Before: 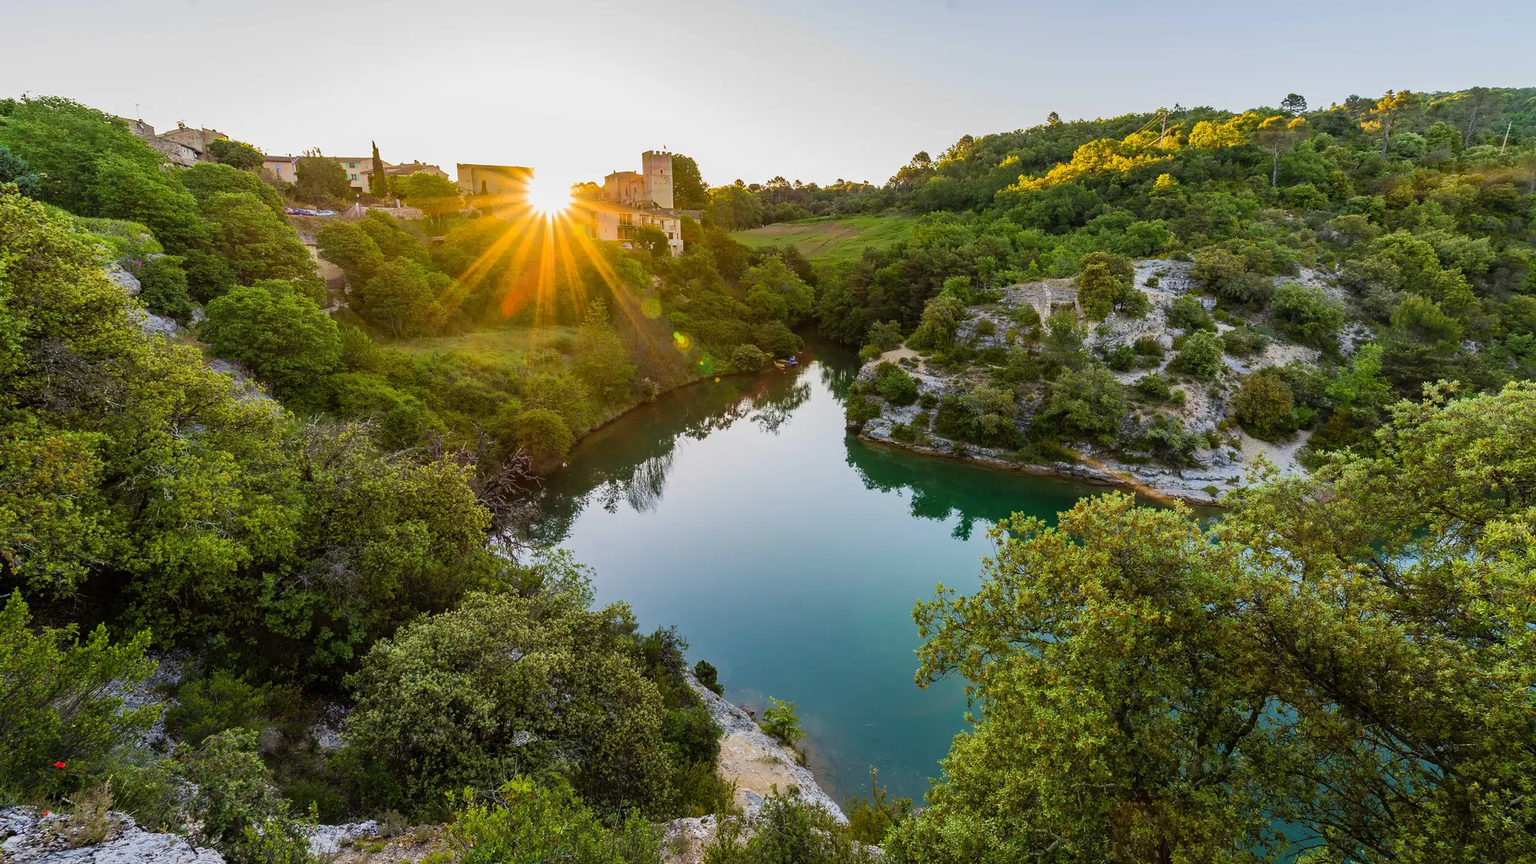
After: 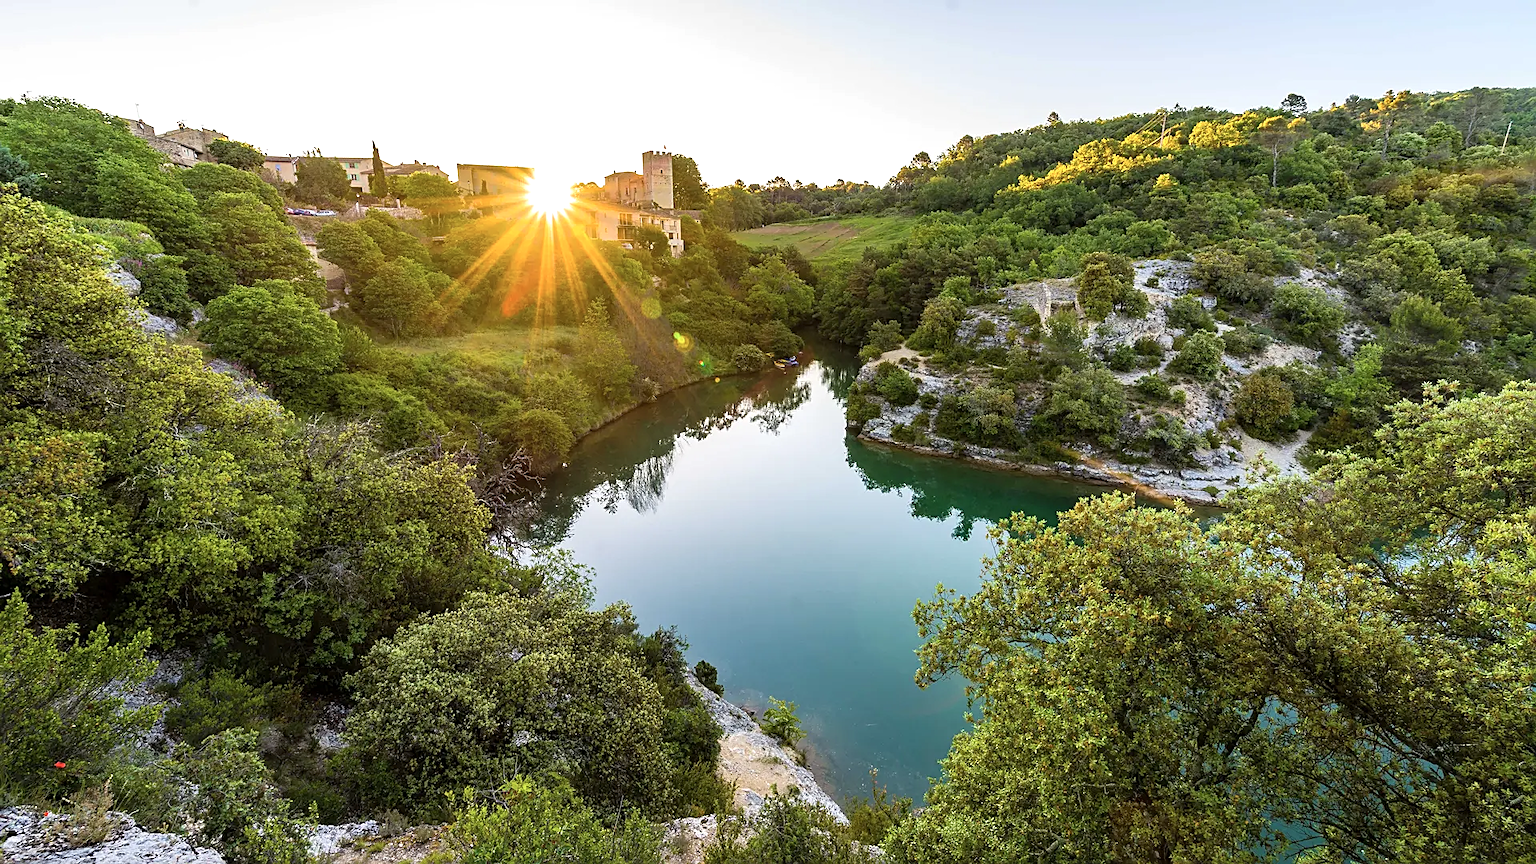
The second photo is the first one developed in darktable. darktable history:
sharpen: on, module defaults
color correction: highlights b* -0.029, saturation 0.854
exposure: black level correction 0.001, exposure 0.499 EV, compensate exposure bias true, compensate highlight preservation false
